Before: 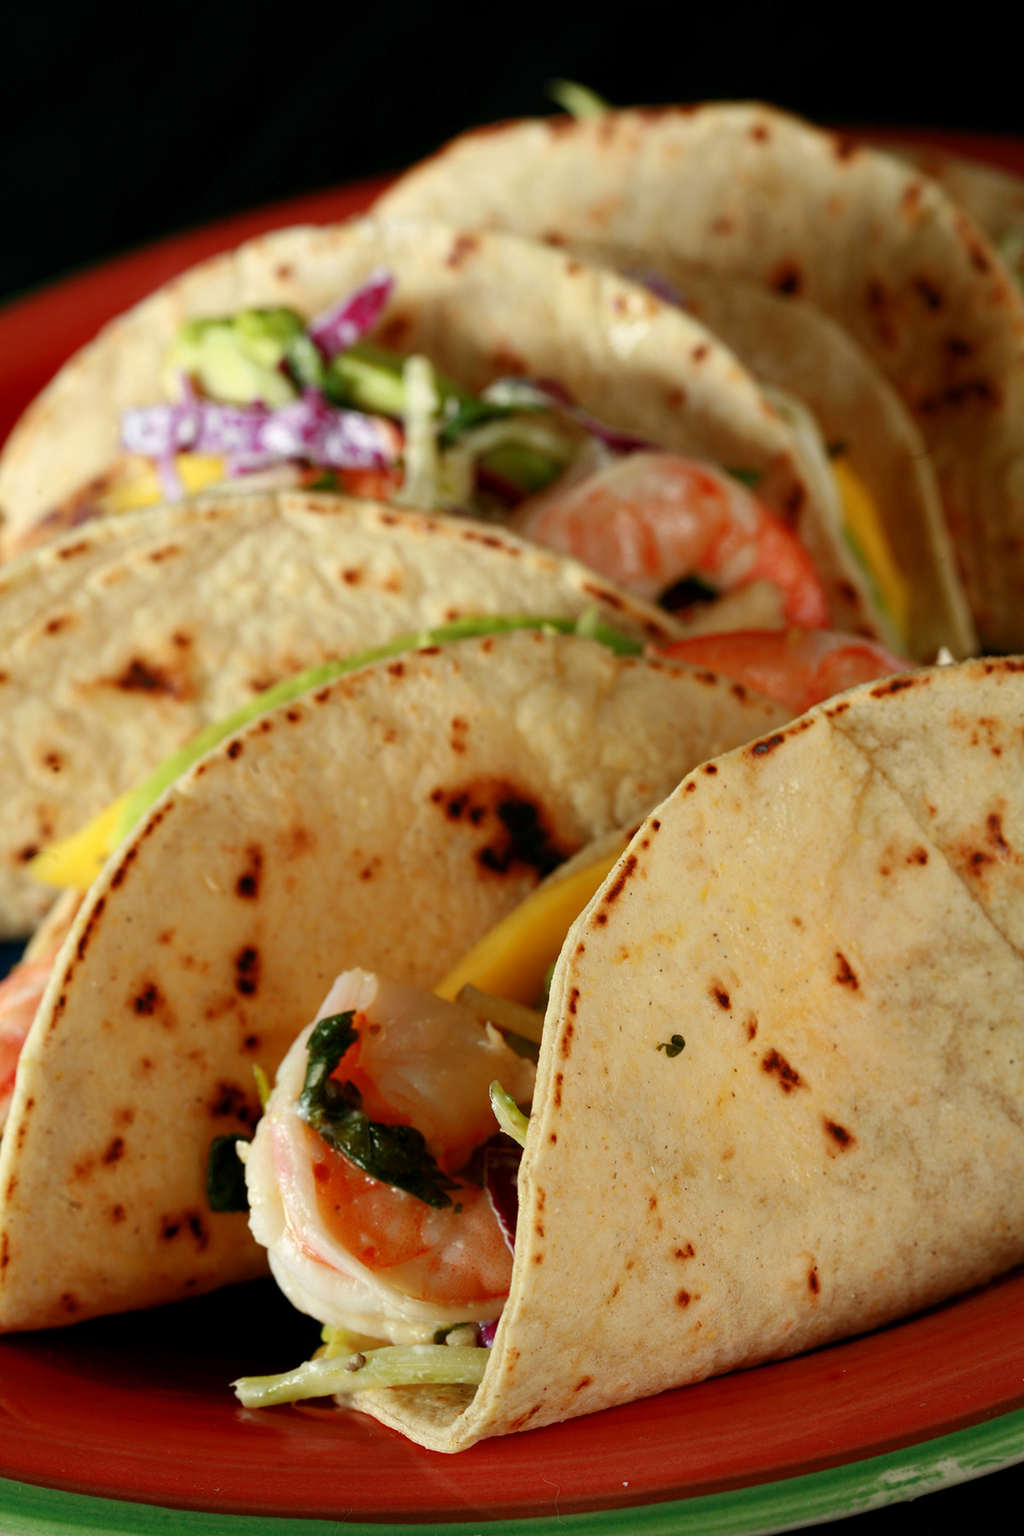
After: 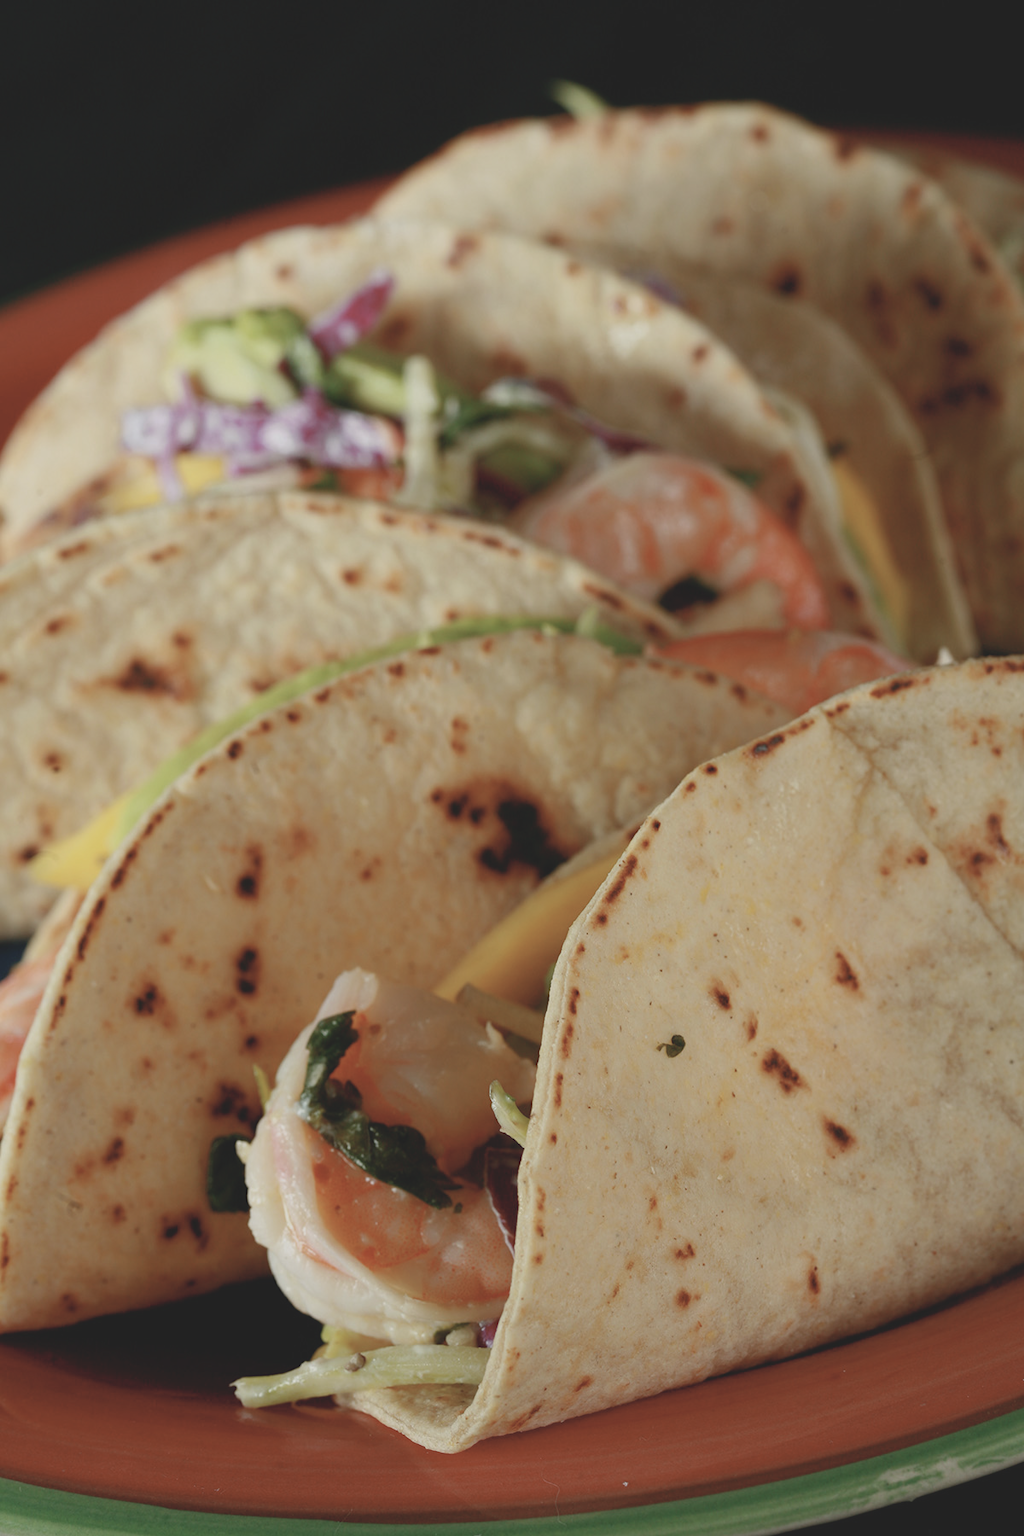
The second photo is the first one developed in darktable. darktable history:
contrast brightness saturation: contrast -0.268, saturation -0.425
